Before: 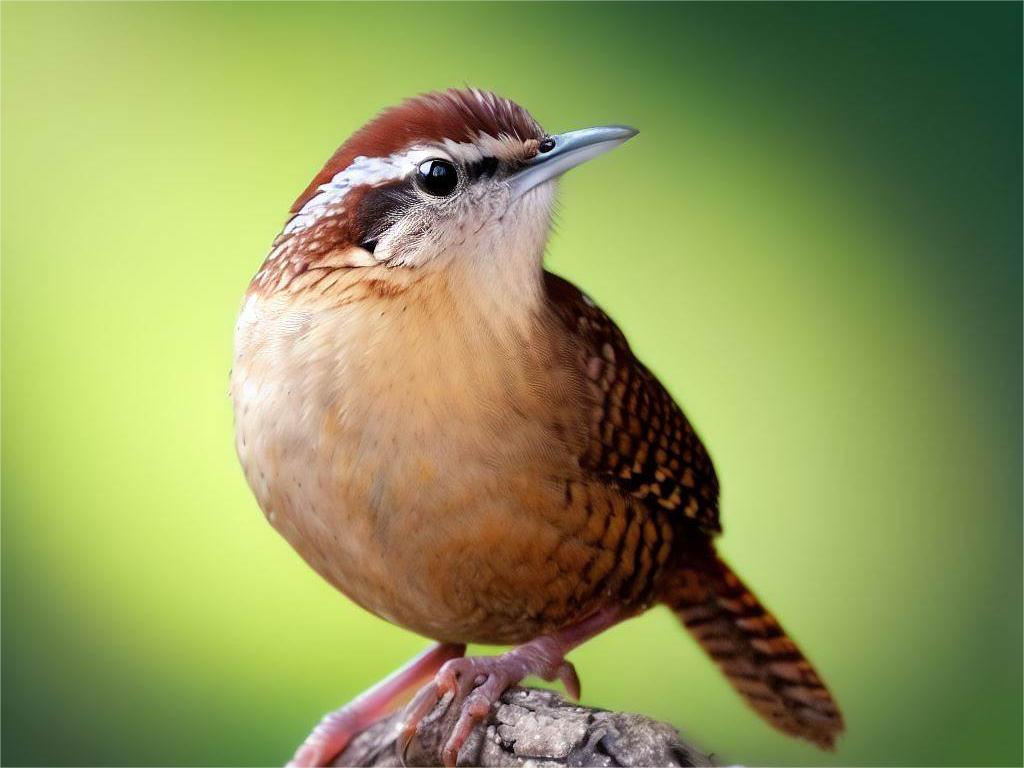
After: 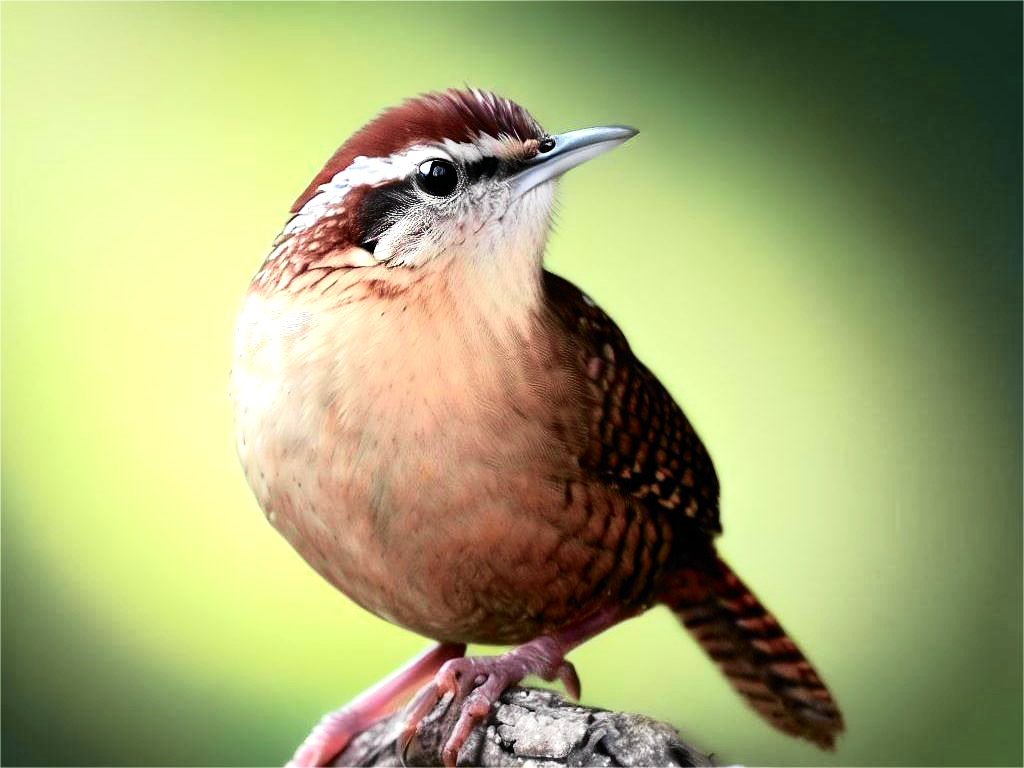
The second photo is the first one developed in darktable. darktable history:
tone equalizer: -8 EV -0.759 EV, -7 EV -0.677 EV, -6 EV -0.638 EV, -5 EV -0.395 EV, -3 EV 0.379 EV, -2 EV 0.6 EV, -1 EV 0.68 EV, +0 EV 0.732 EV, edges refinement/feathering 500, mask exposure compensation -1.57 EV, preserve details no
tone curve: curves: ch0 [(0, 0) (0.058, 0.037) (0.214, 0.183) (0.304, 0.288) (0.561, 0.554) (0.687, 0.677) (0.768, 0.768) (0.858, 0.861) (0.987, 0.945)]; ch1 [(0, 0) (0.172, 0.123) (0.312, 0.296) (0.432, 0.448) (0.471, 0.469) (0.502, 0.5) (0.521, 0.505) (0.565, 0.569) (0.663, 0.663) (0.703, 0.721) (0.857, 0.917) (1, 1)]; ch2 [(0, 0) (0.411, 0.424) (0.485, 0.497) (0.502, 0.5) (0.517, 0.511) (0.556, 0.562) (0.626, 0.594) (0.709, 0.661) (1, 1)], color space Lab, independent channels, preserve colors none
